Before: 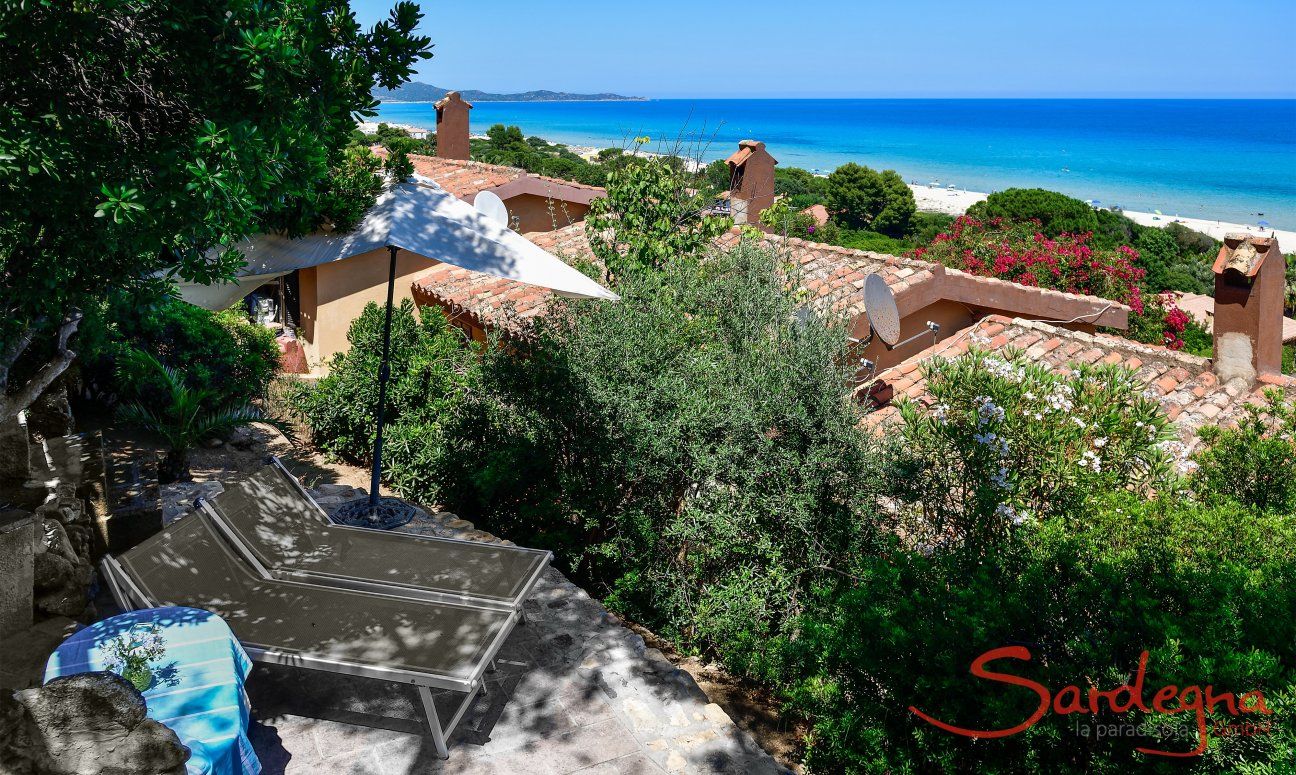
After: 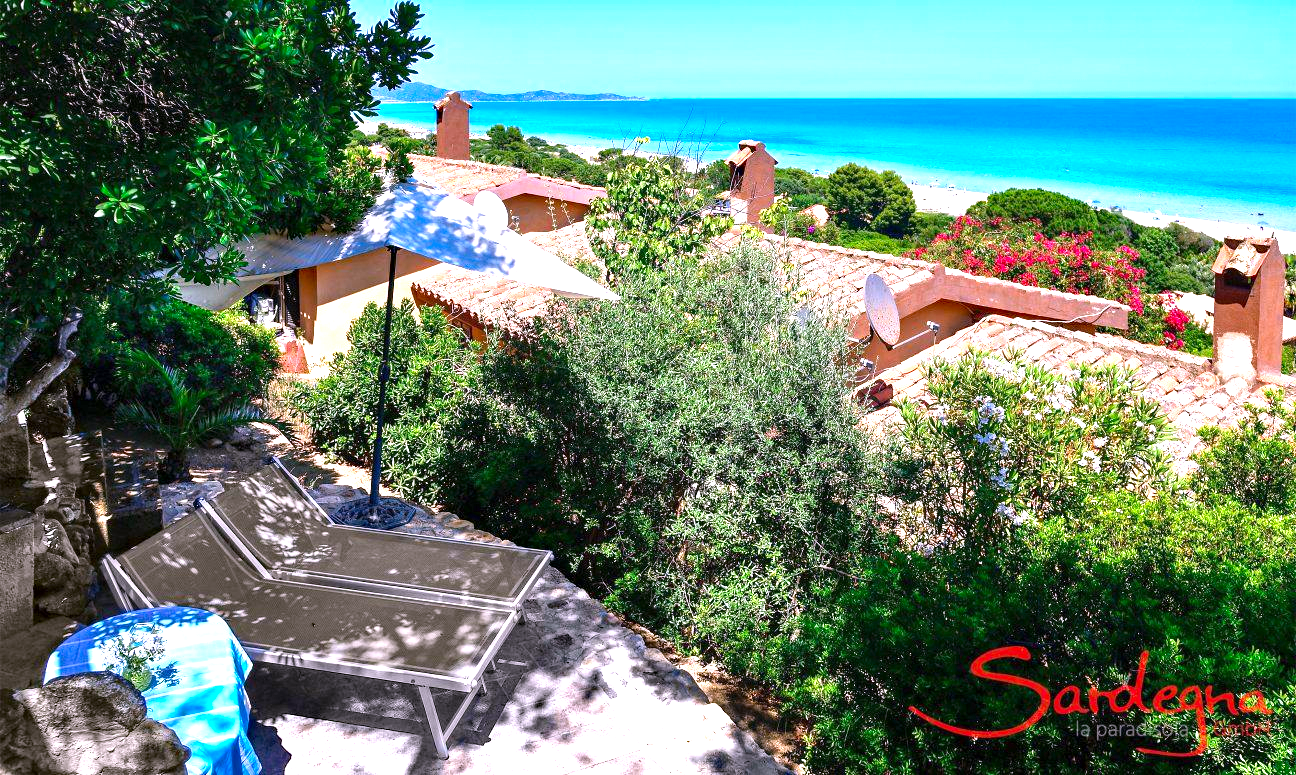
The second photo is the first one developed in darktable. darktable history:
white balance: red 1.066, blue 1.119
contrast brightness saturation: saturation 0.13
haze removal: compatibility mode true, adaptive false
exposure: exposure 1.2 EV, compensate highlight preservation false
